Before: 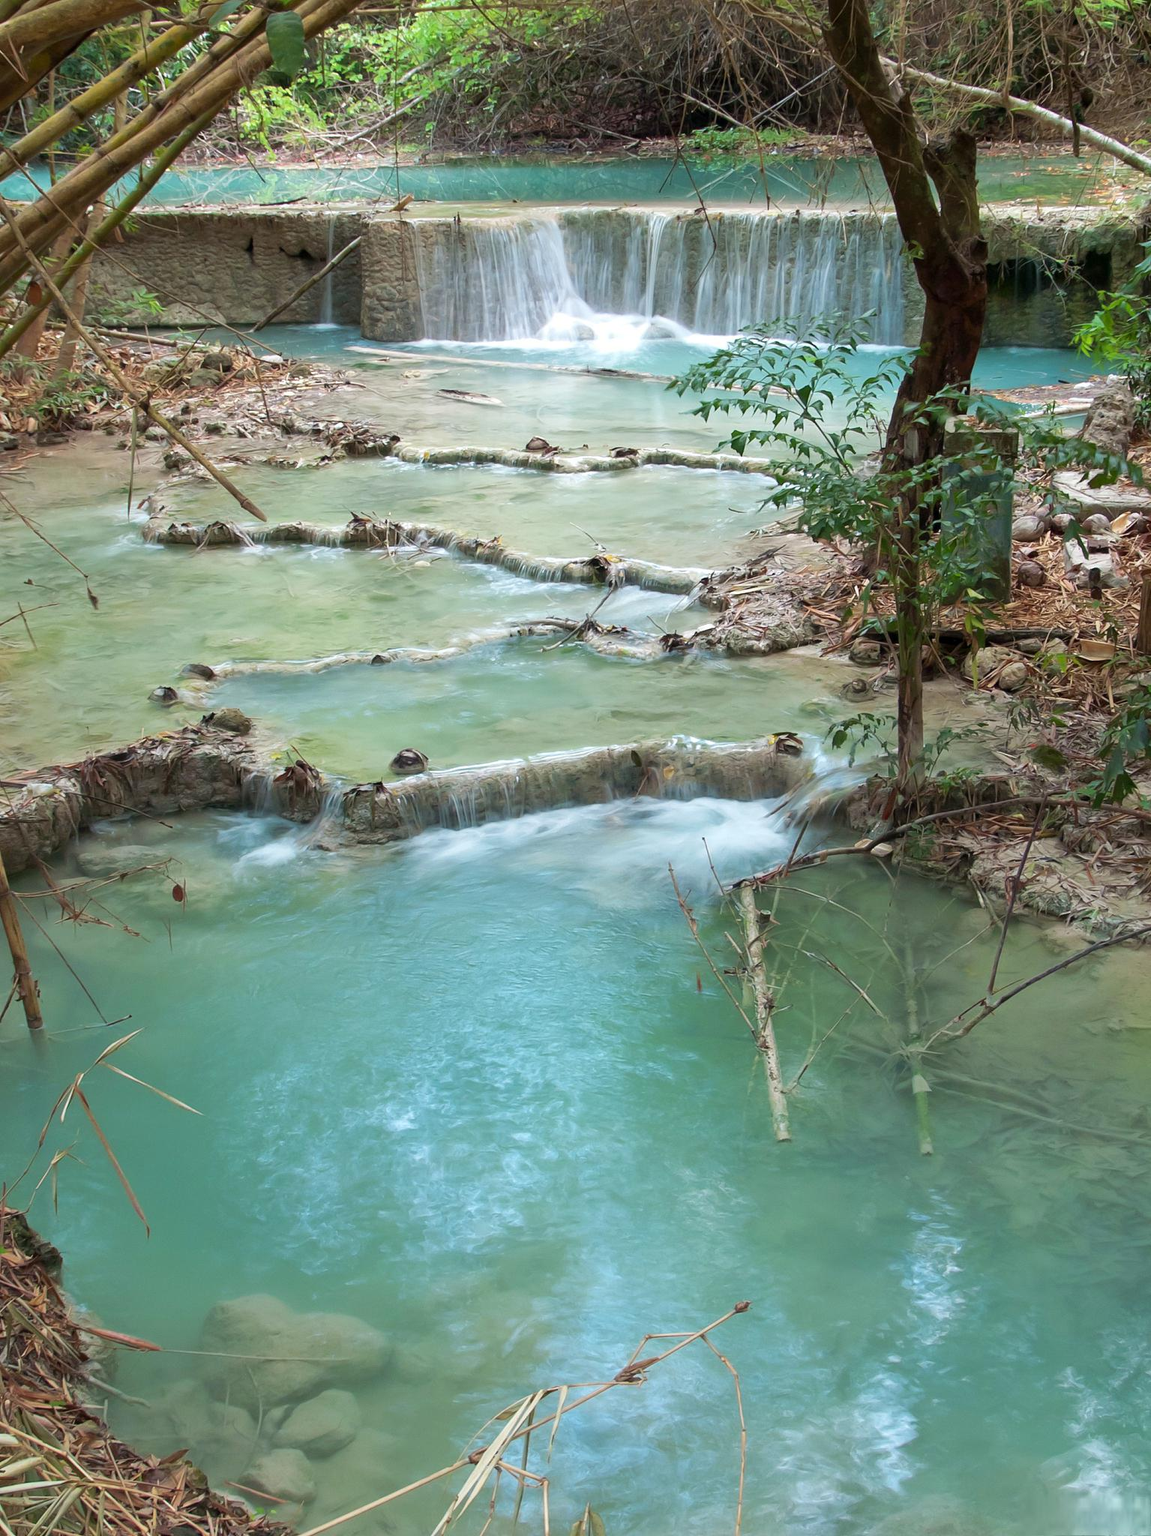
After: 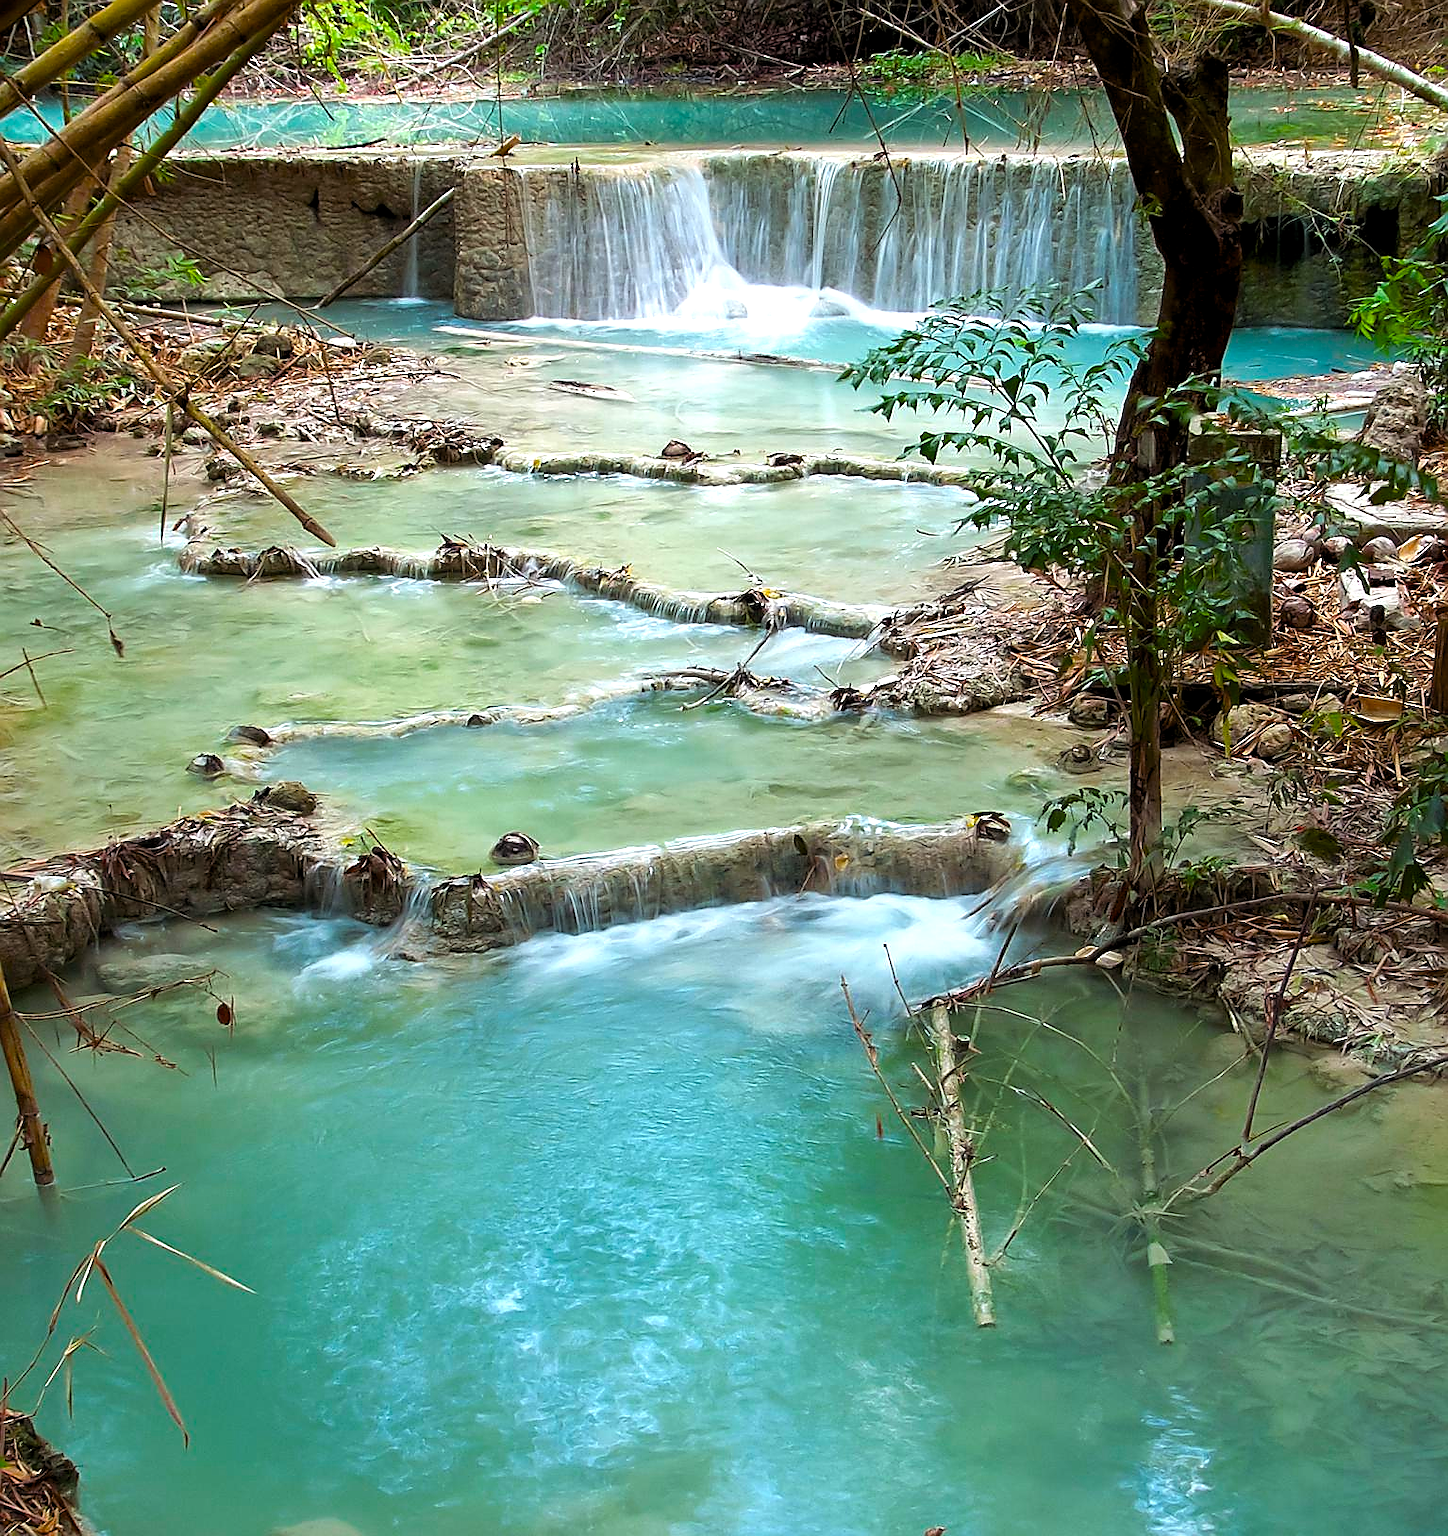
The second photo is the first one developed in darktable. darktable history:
color balance rgb: shadows lift › chroma 2.012%, shadows lift › hue 49.8°, power › hue 314.43°, perceptual saturation grading › global saturation 30.035%, global vibrance 9.747%, contrast 14.871%, saturation formula JzAzBz (2021)
levels: levels [0.031, 0.5, 0.969]
crop and rotate: top 5.668%, bottom 14.808%
sharpen: radius 1.352, amount 1.238, threshold 0.722
